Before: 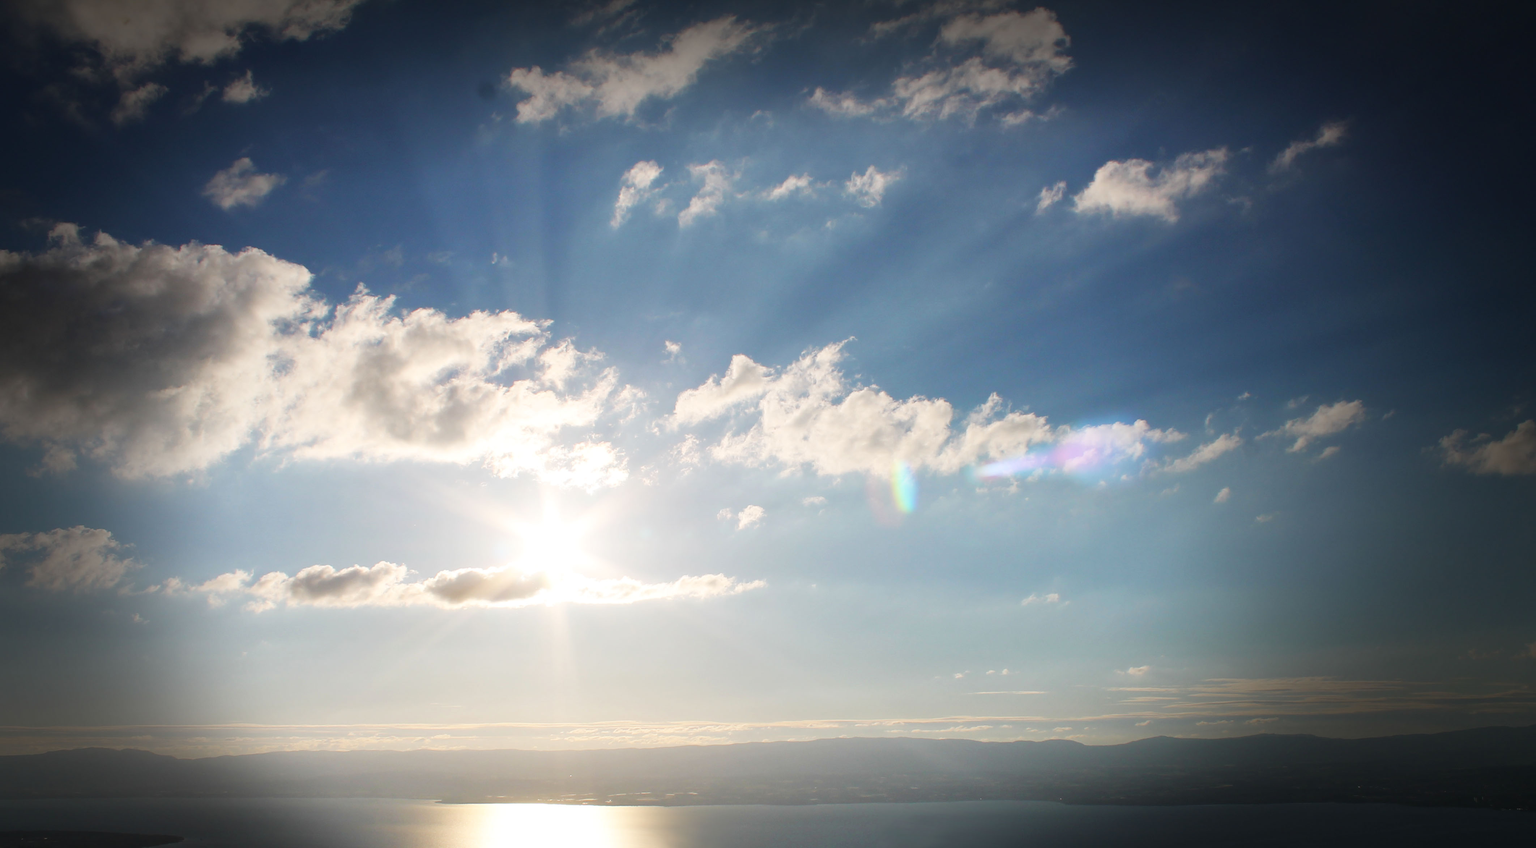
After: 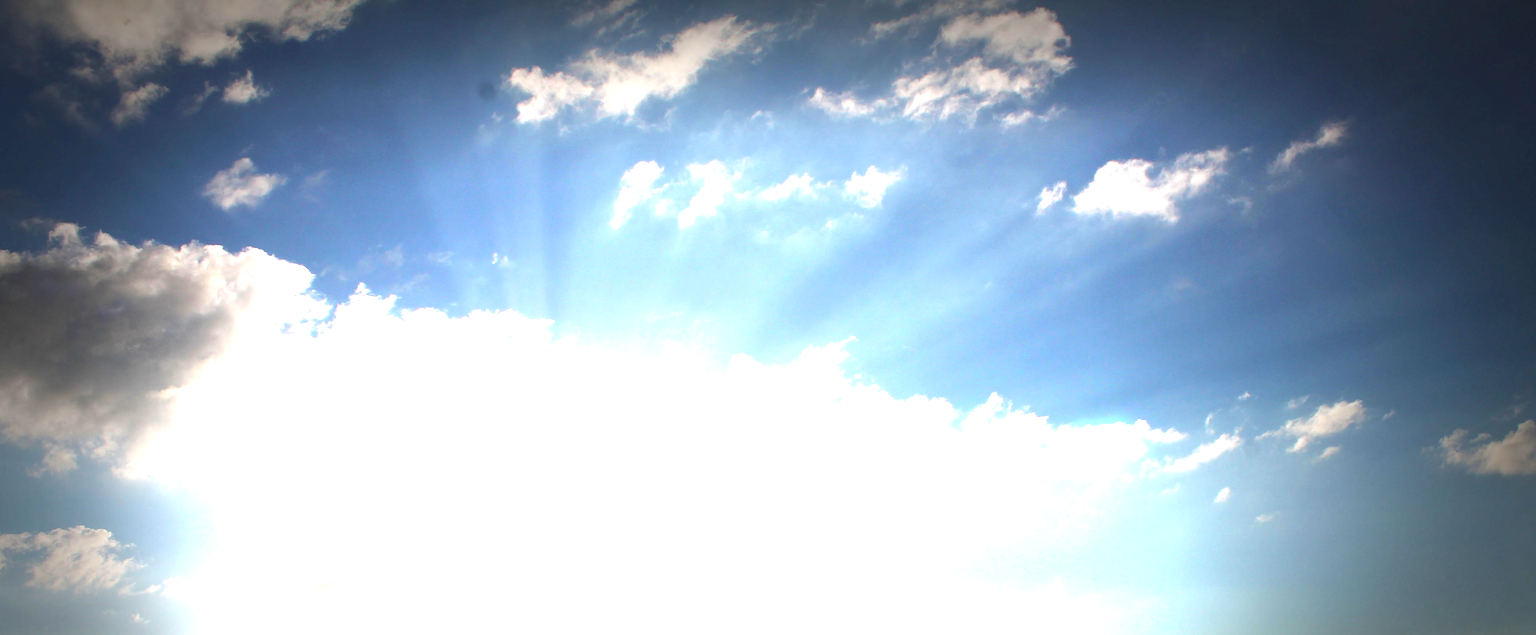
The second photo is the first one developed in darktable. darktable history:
crop: bottom 24.981%
exposure: black level correction 0.001, exposure 1.714 EV, compensate exposure bias true, compensate highlight preservation false
